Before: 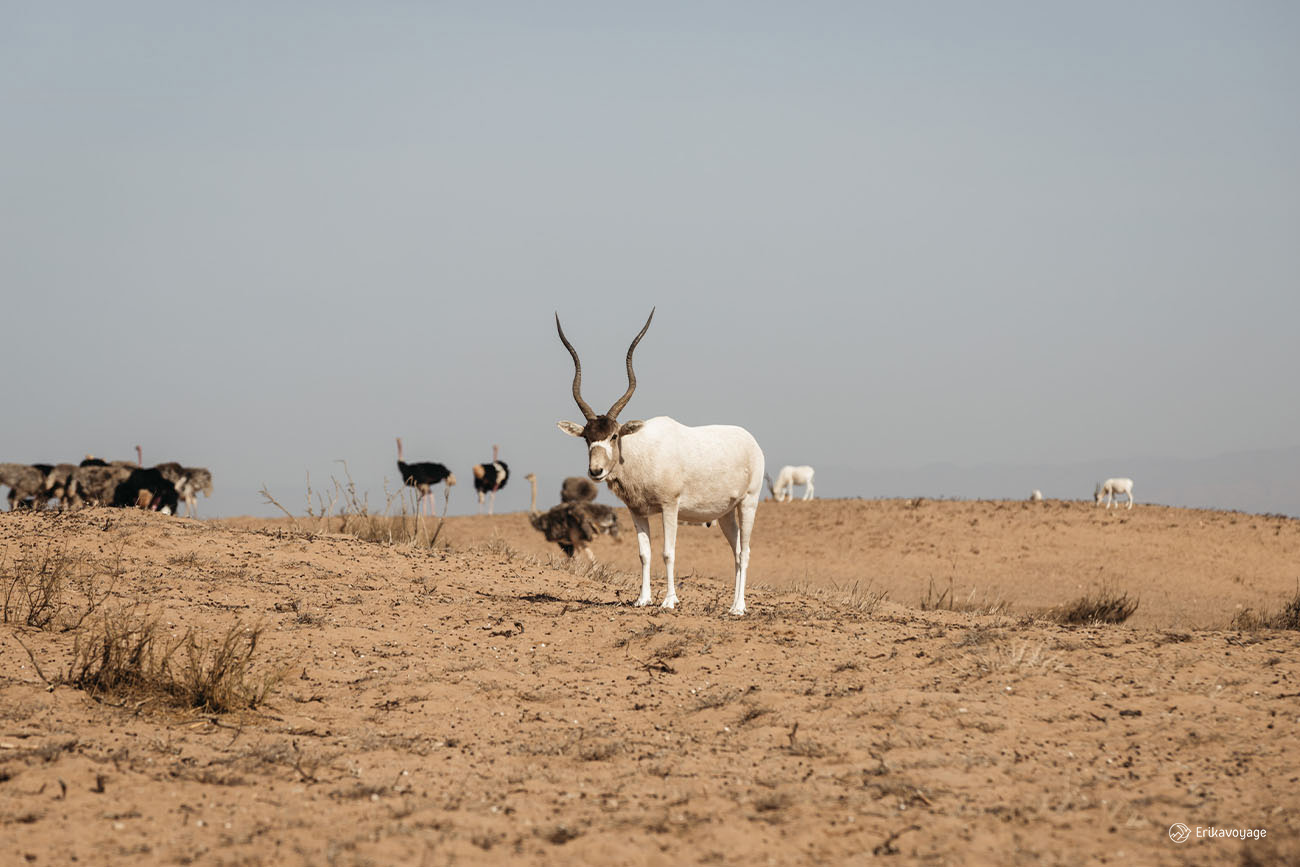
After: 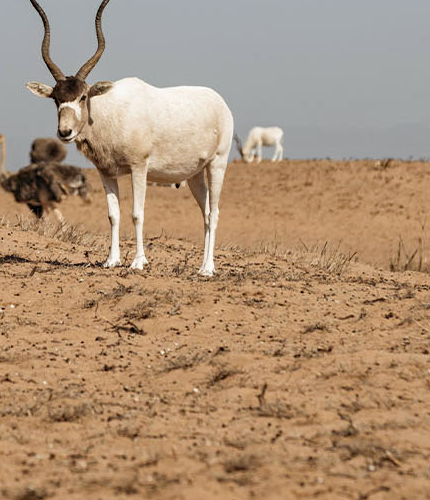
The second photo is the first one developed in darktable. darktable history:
haze removal: compatibility mode true, adaptive false
crop: left 40.878%, top 39.176%, right 25.993%, bottom 3.081%
